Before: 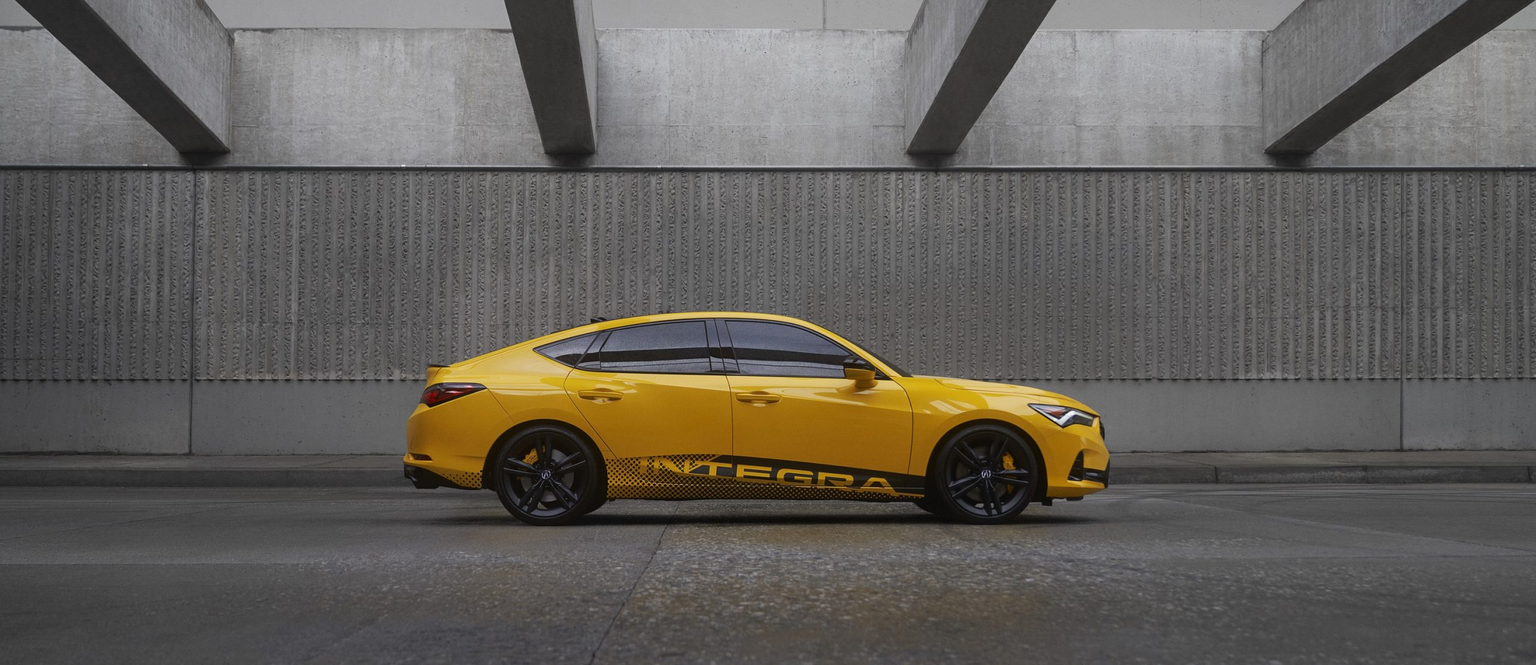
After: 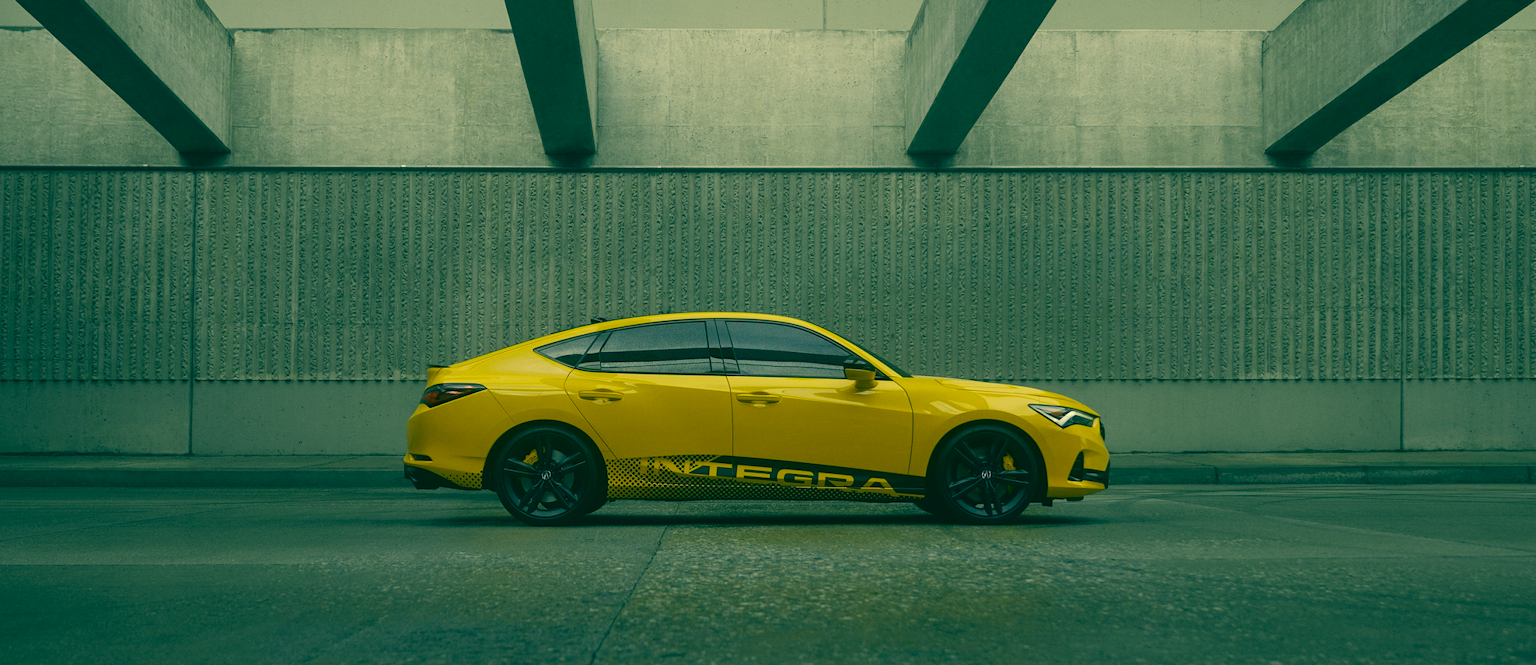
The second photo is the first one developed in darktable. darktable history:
color correction: highlights a* 2.27, highlights b* 34.29, shadows a* -36.59, shadows b* -5.68
